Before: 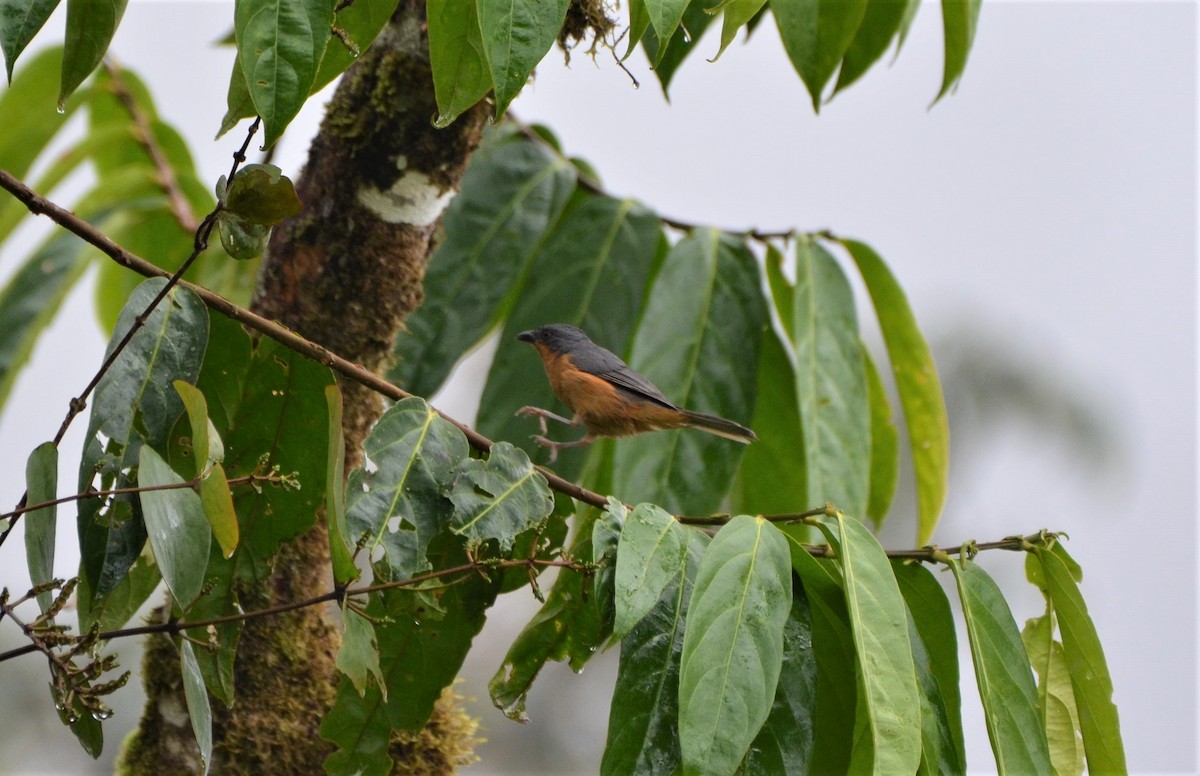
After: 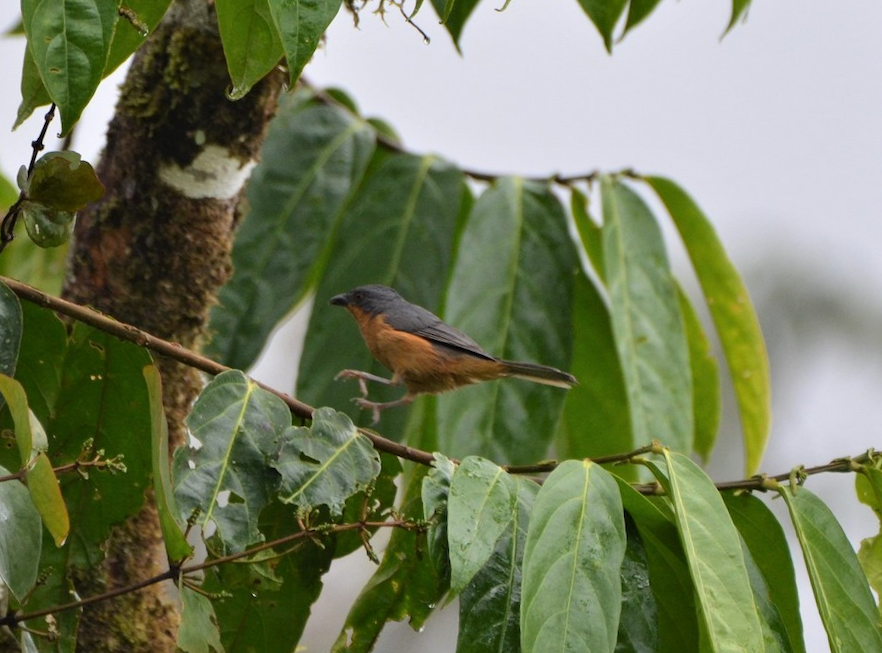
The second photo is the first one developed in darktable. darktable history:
crop and rotate: left 17.046%, top 10.659%, right 12.989%, bottom 14.553%
rotate and perspective: rotation -4.86°, automatic cropping off
